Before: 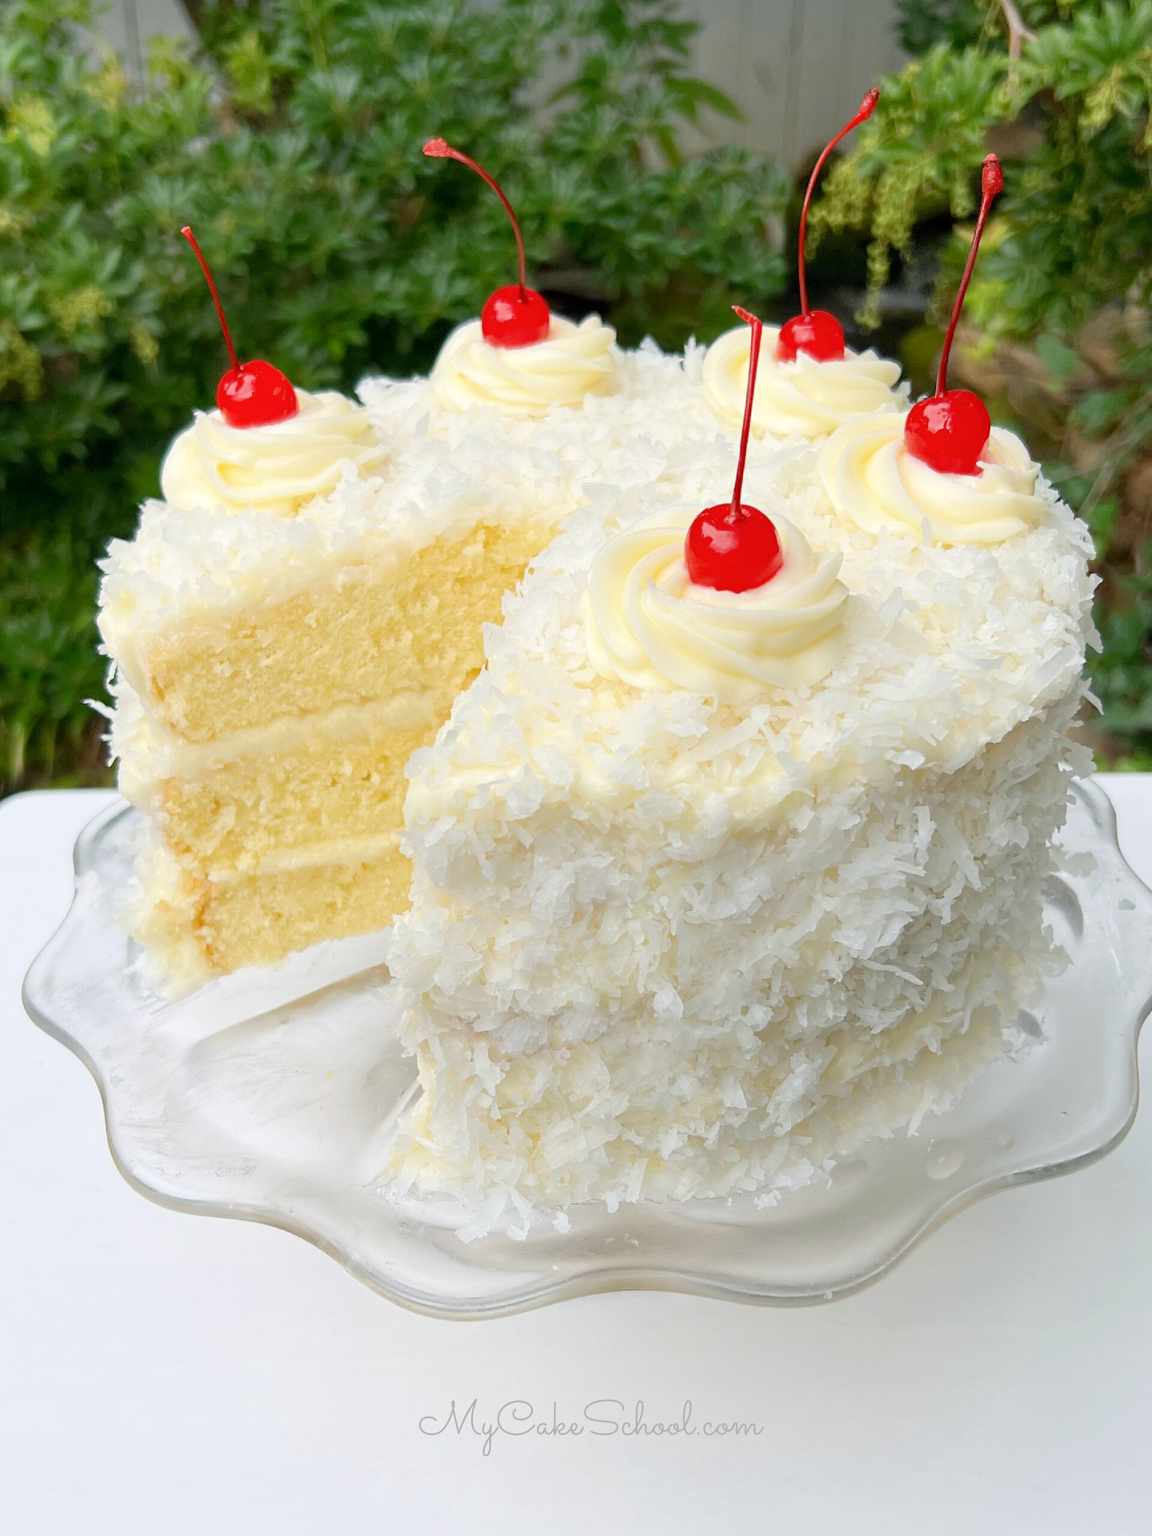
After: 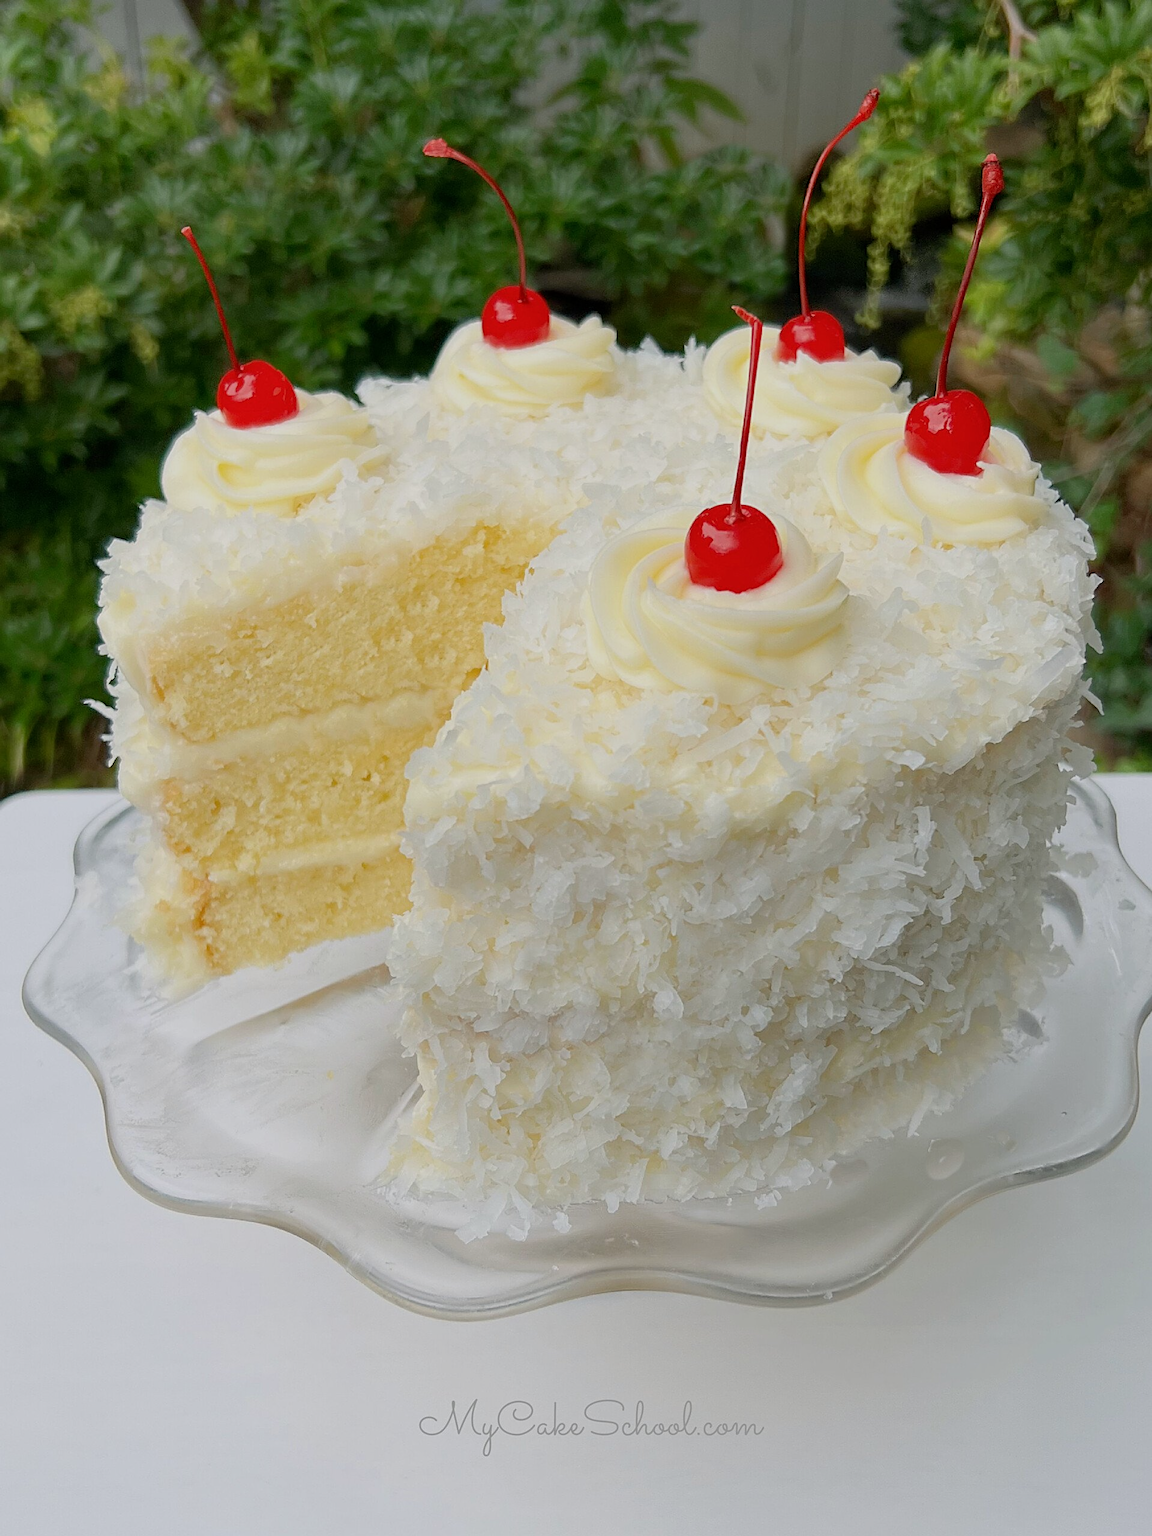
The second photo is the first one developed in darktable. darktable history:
exposure: exposure -0.577 EV, compensate highlight preservation false
sharpen: on, module defaults
